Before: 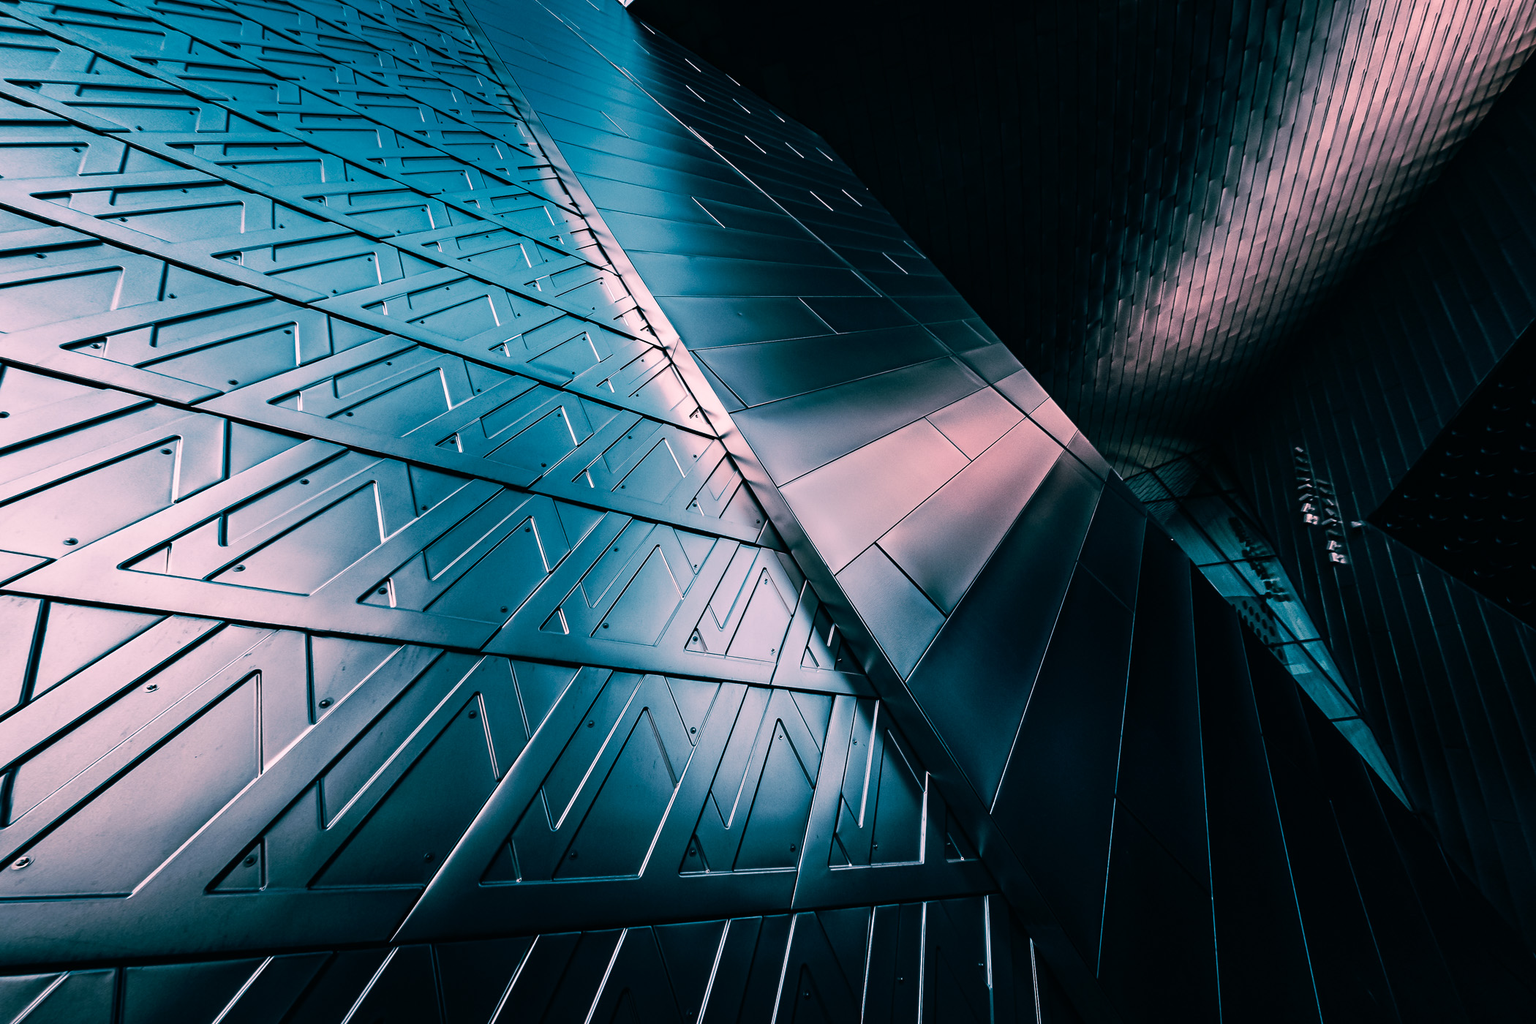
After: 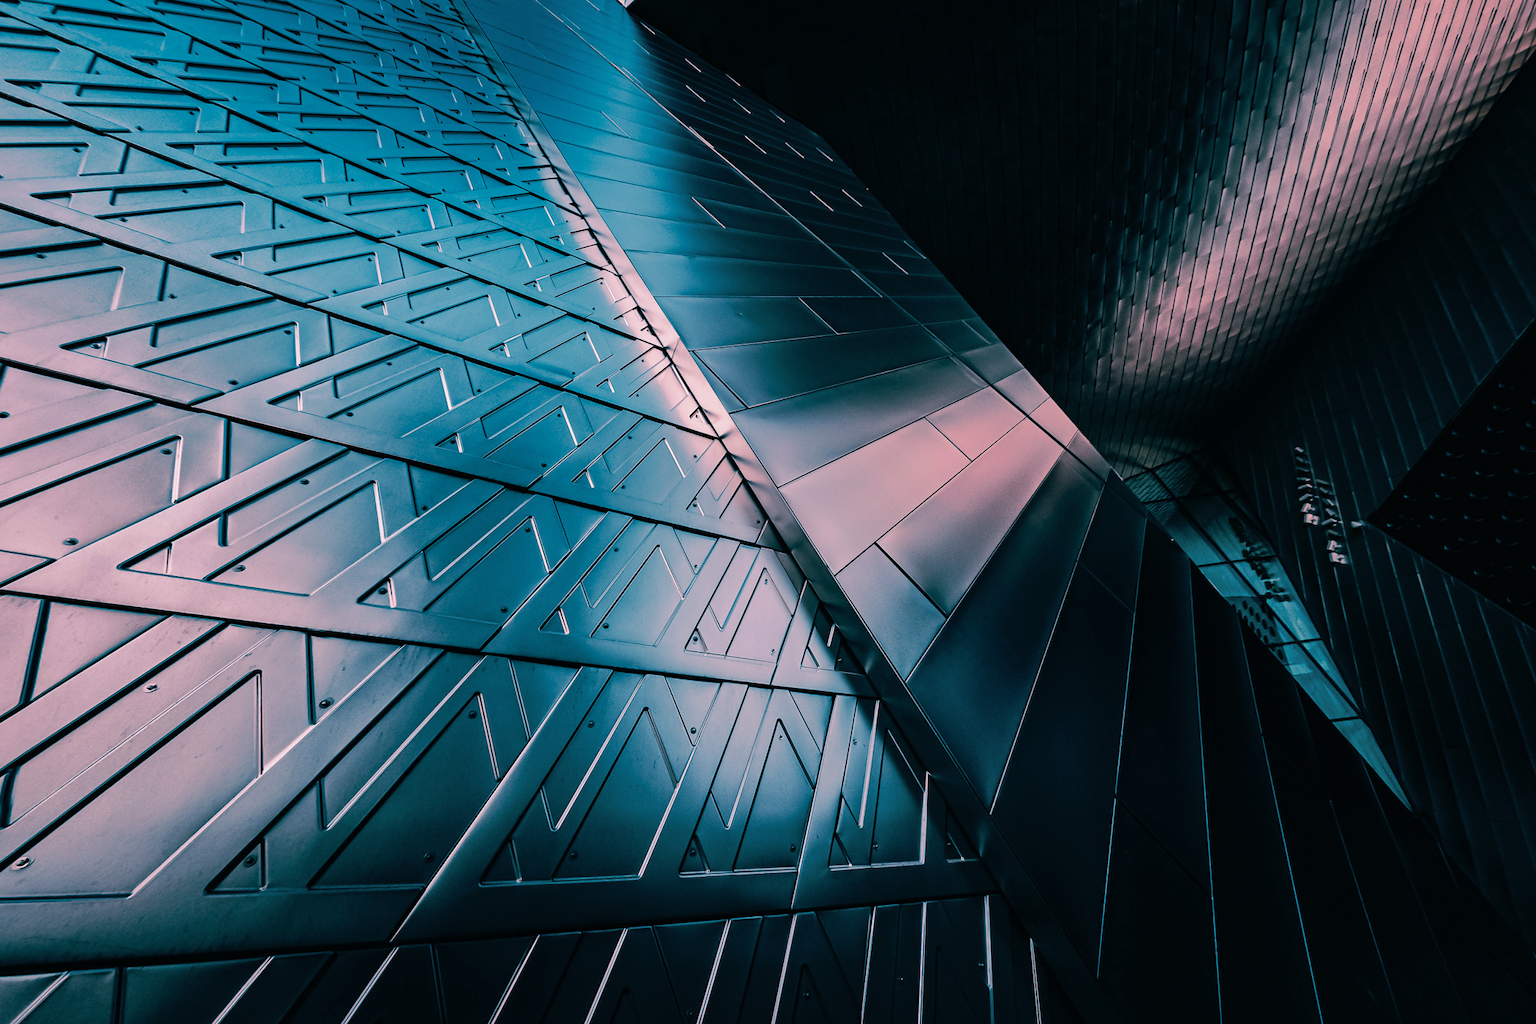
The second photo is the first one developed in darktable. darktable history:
shadows and highlights: shadows 25.09, highlights -69.41
